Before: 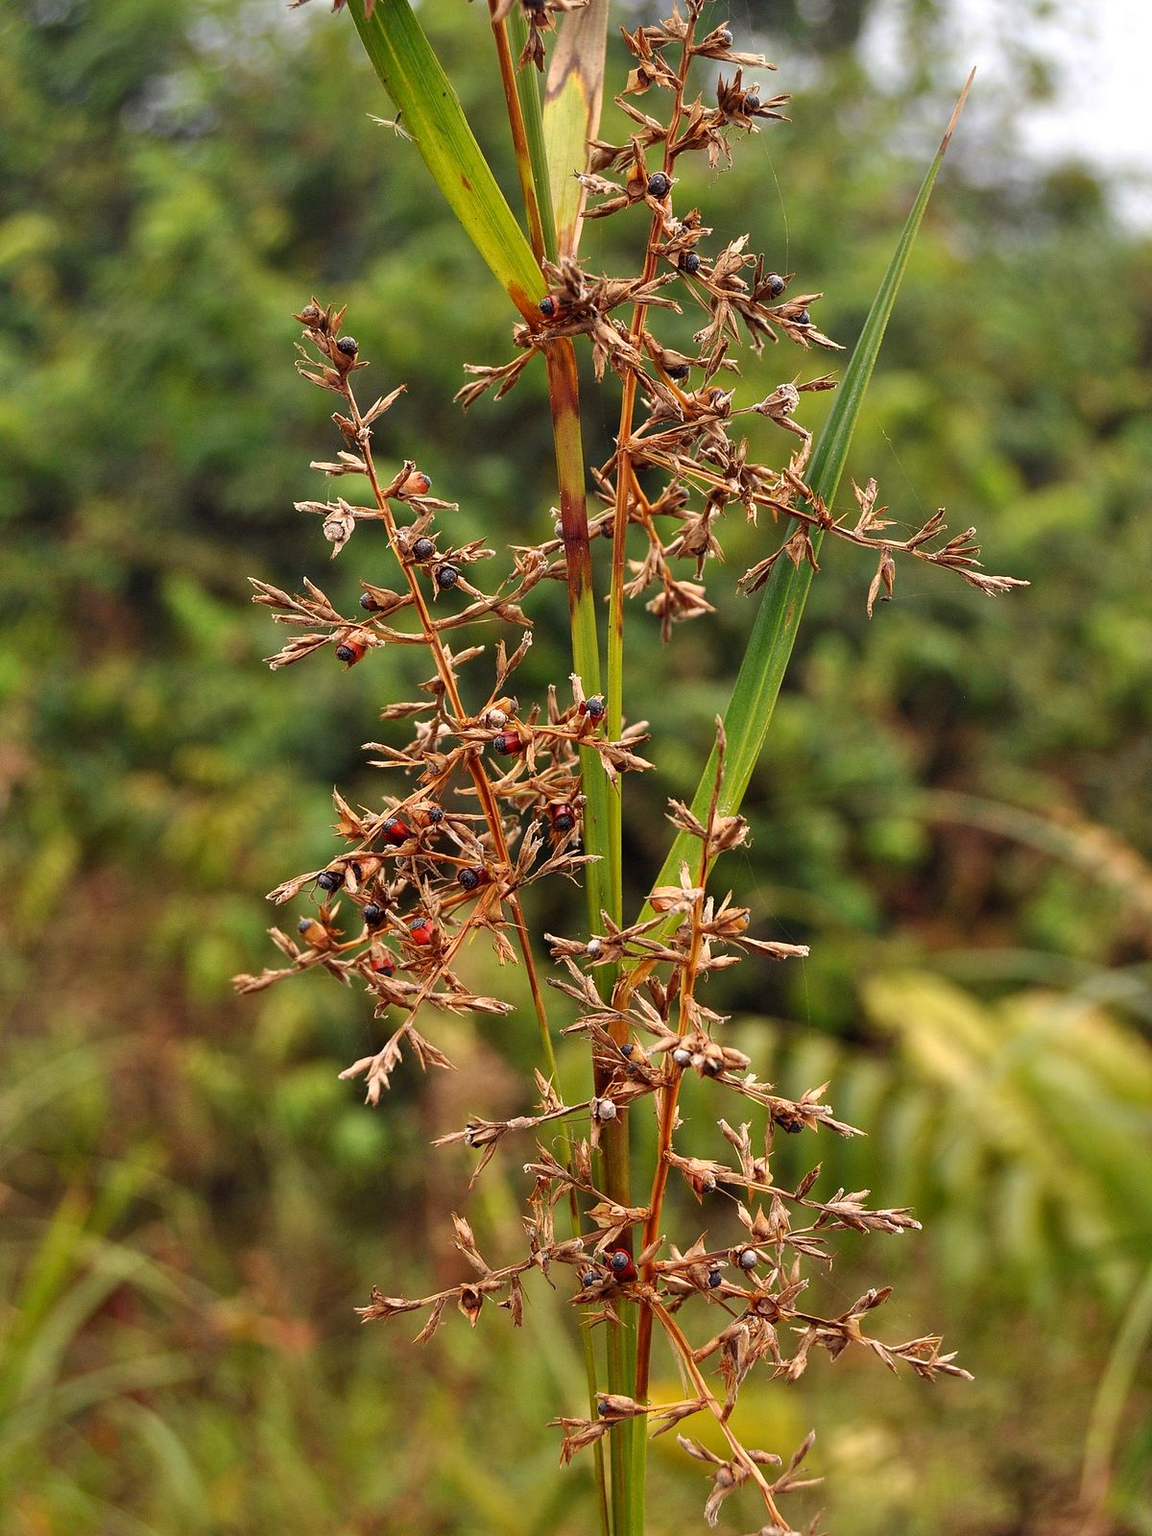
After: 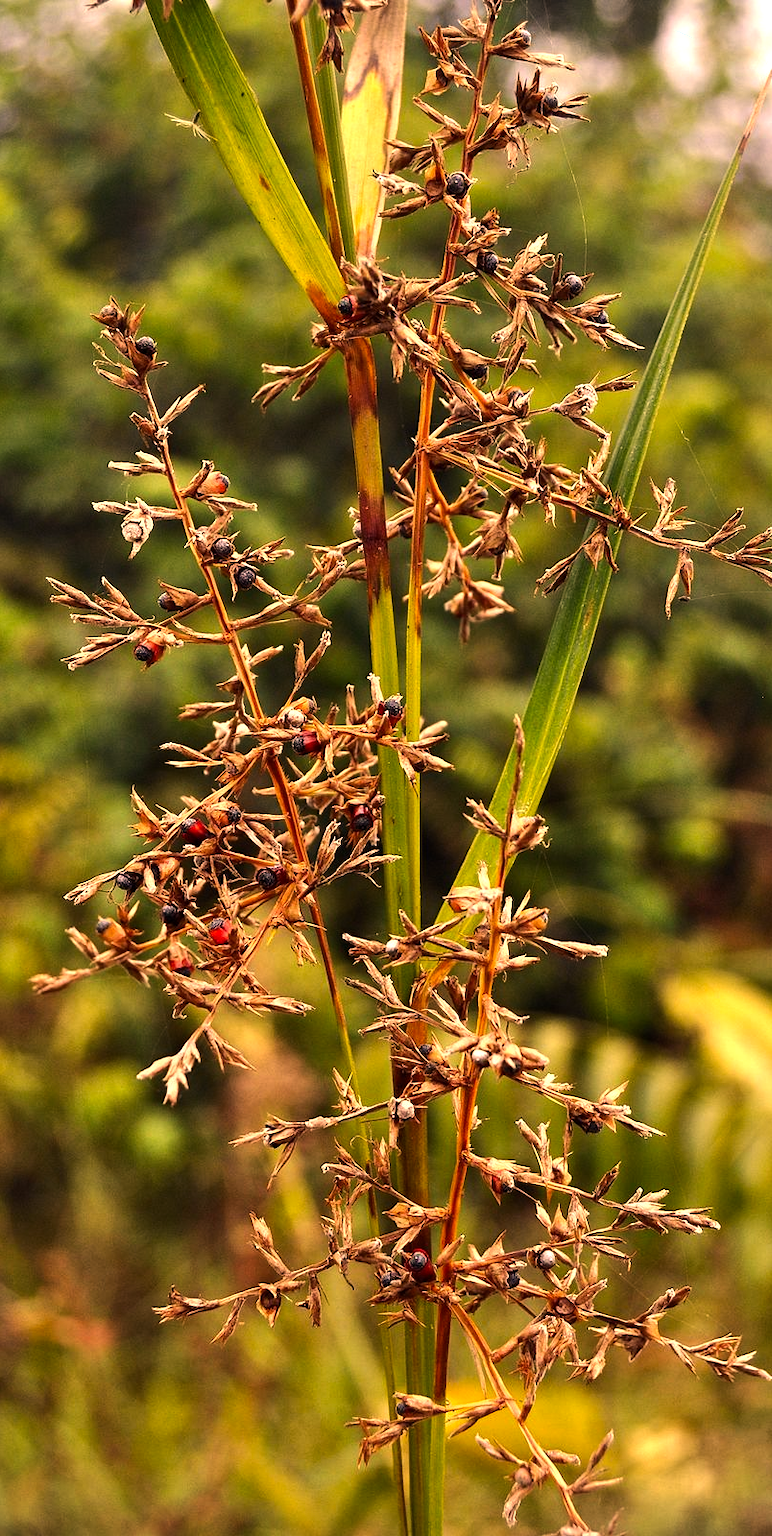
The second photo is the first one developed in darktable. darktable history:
crop and rotate: left 17.568%, right 15.293%
tone curve: color space Lab, independent channels, preserve colors none
tone equalizer: -8 EV -0.773 EV, -7 EV -0.715 EV, -6 EV -0.62 EV, -5 EV -0.418 EV, -3 EV 0.385 EV, -2 EV 0.6 EV, -1 EV 0.695 EV, +0 EV 0.723 EV, edges refinement/feathering 500, mask exposure compensation -1.57 EV, preserve details no
vignetting: fall-off start 99.2%, center (-0.032, -0.048), unbound false
color correction: highlights a* 17.67, highlights b* 19.04
